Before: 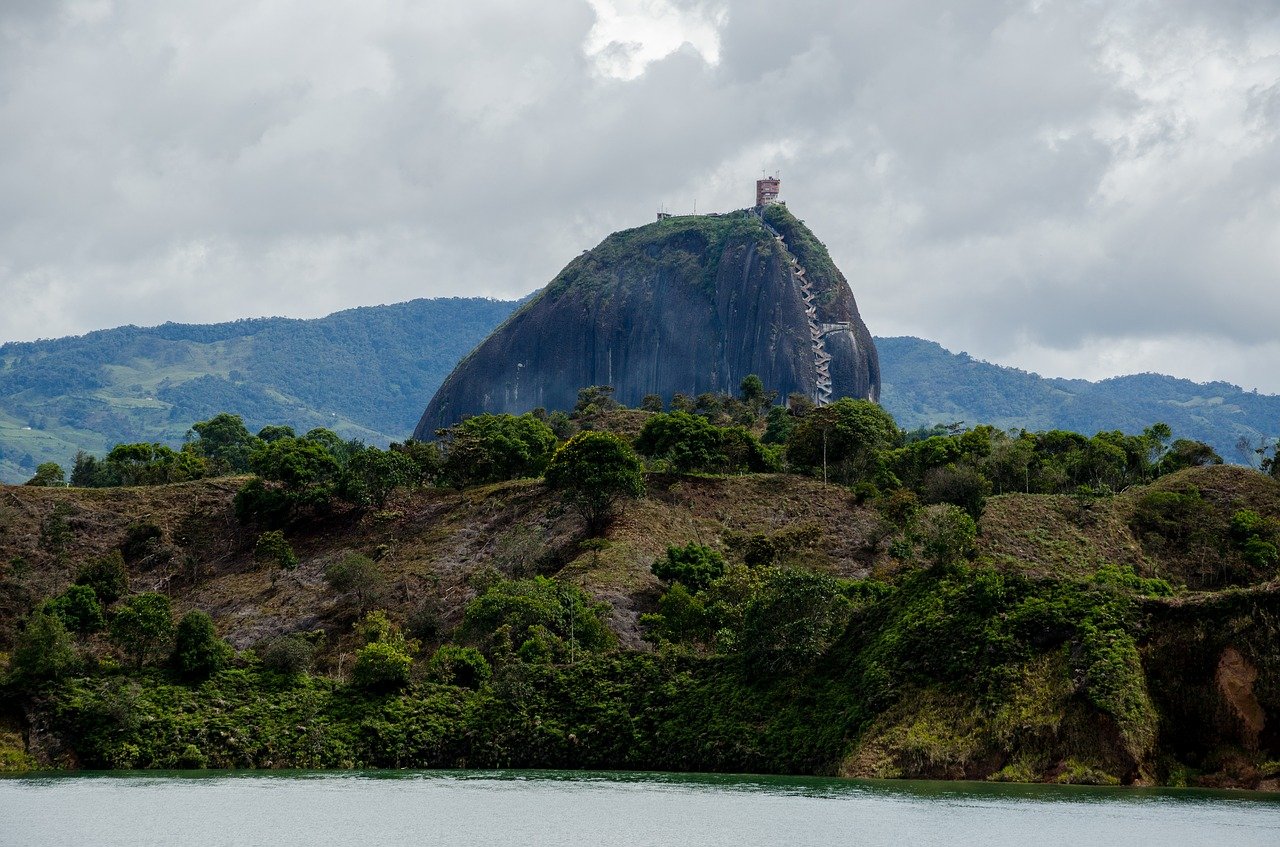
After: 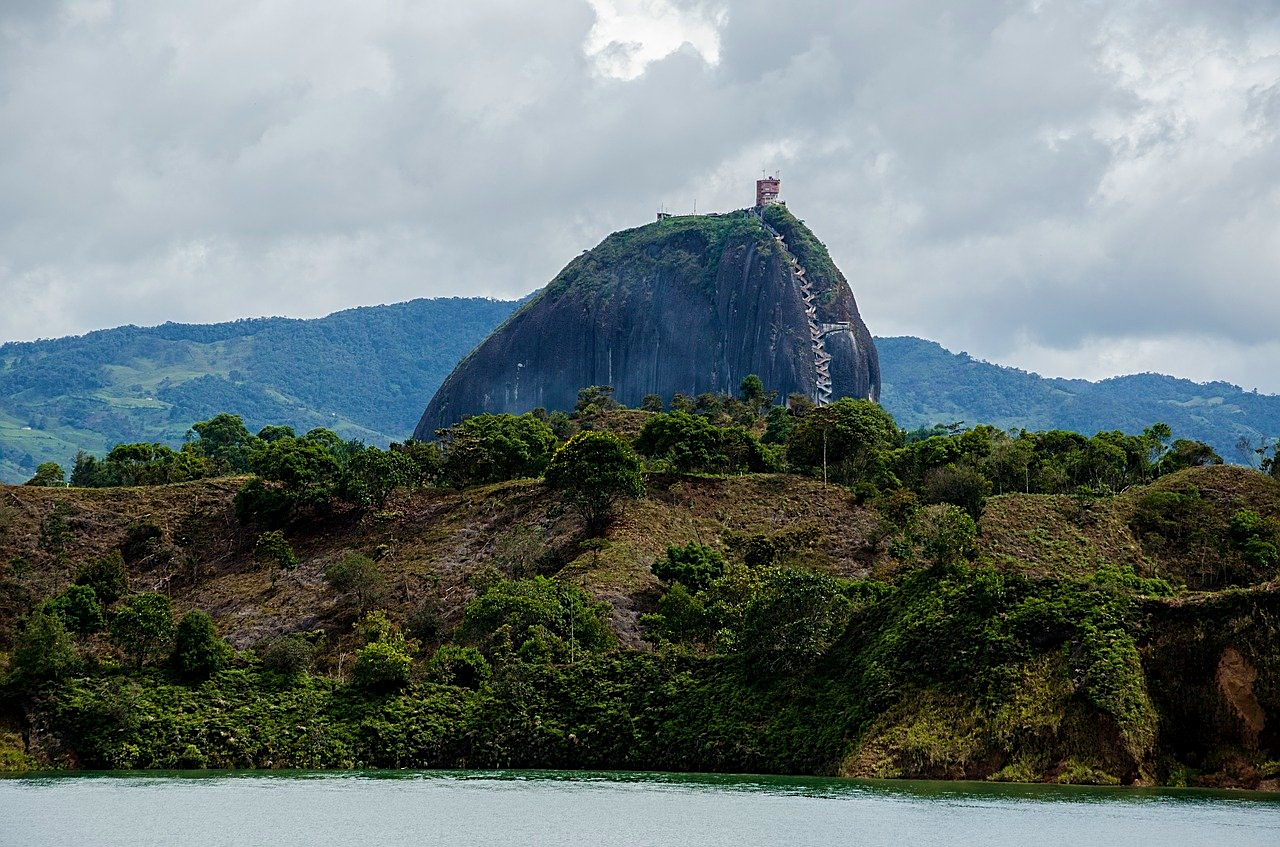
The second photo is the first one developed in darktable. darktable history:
velvia: strength 37.13%
sharpen: on, module defaults
